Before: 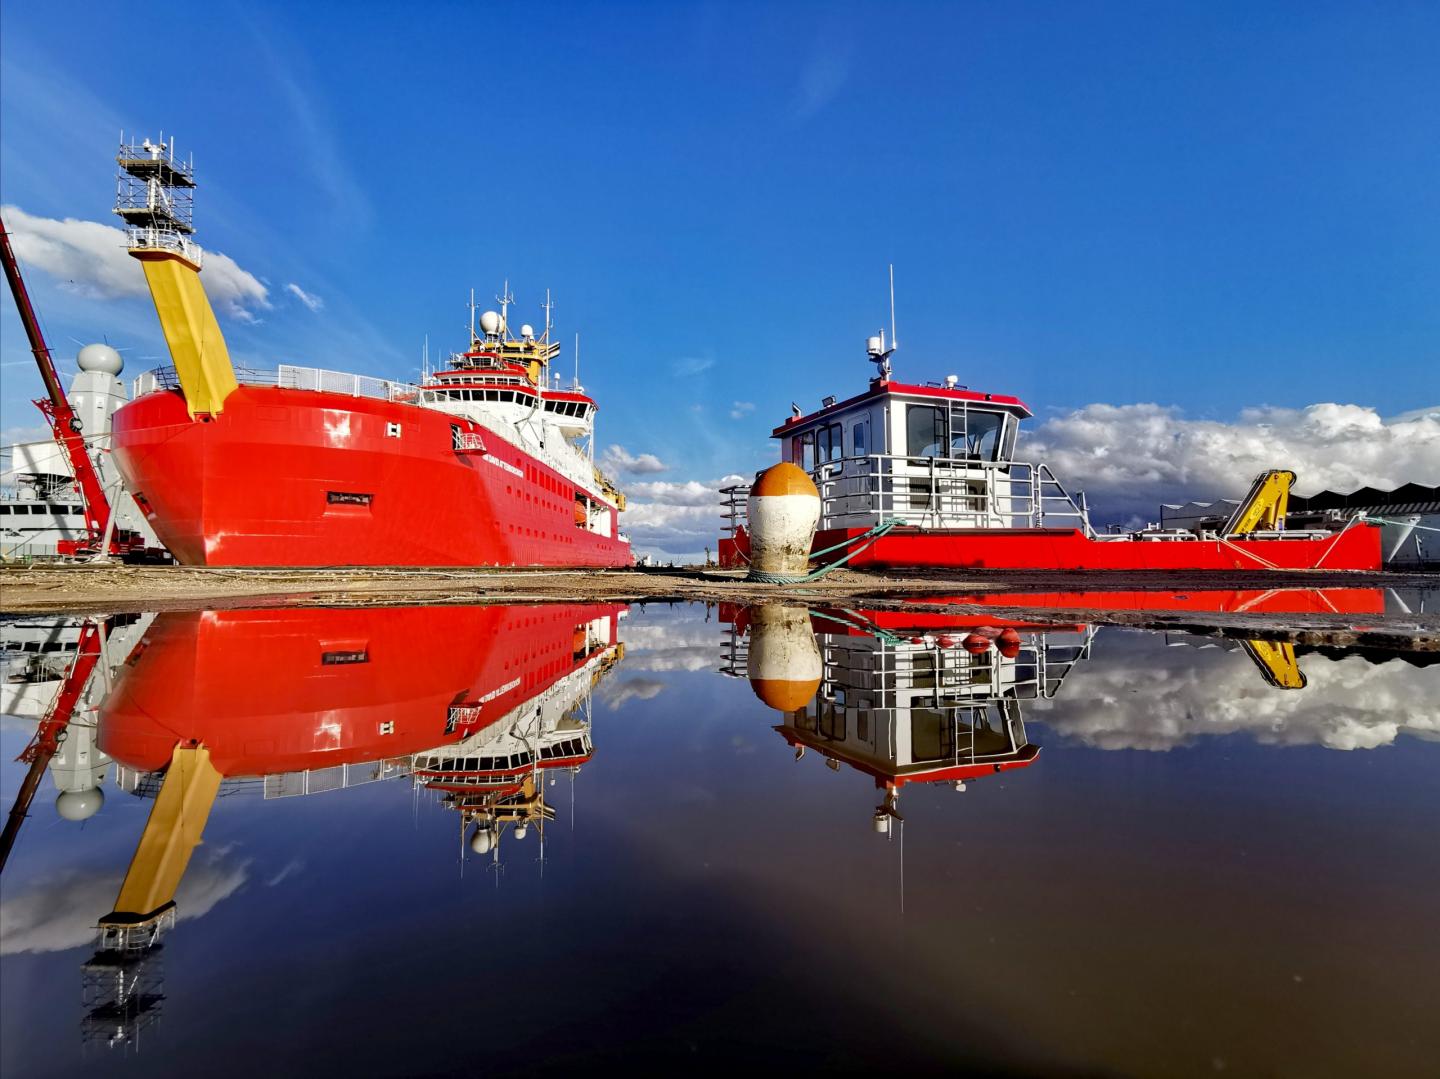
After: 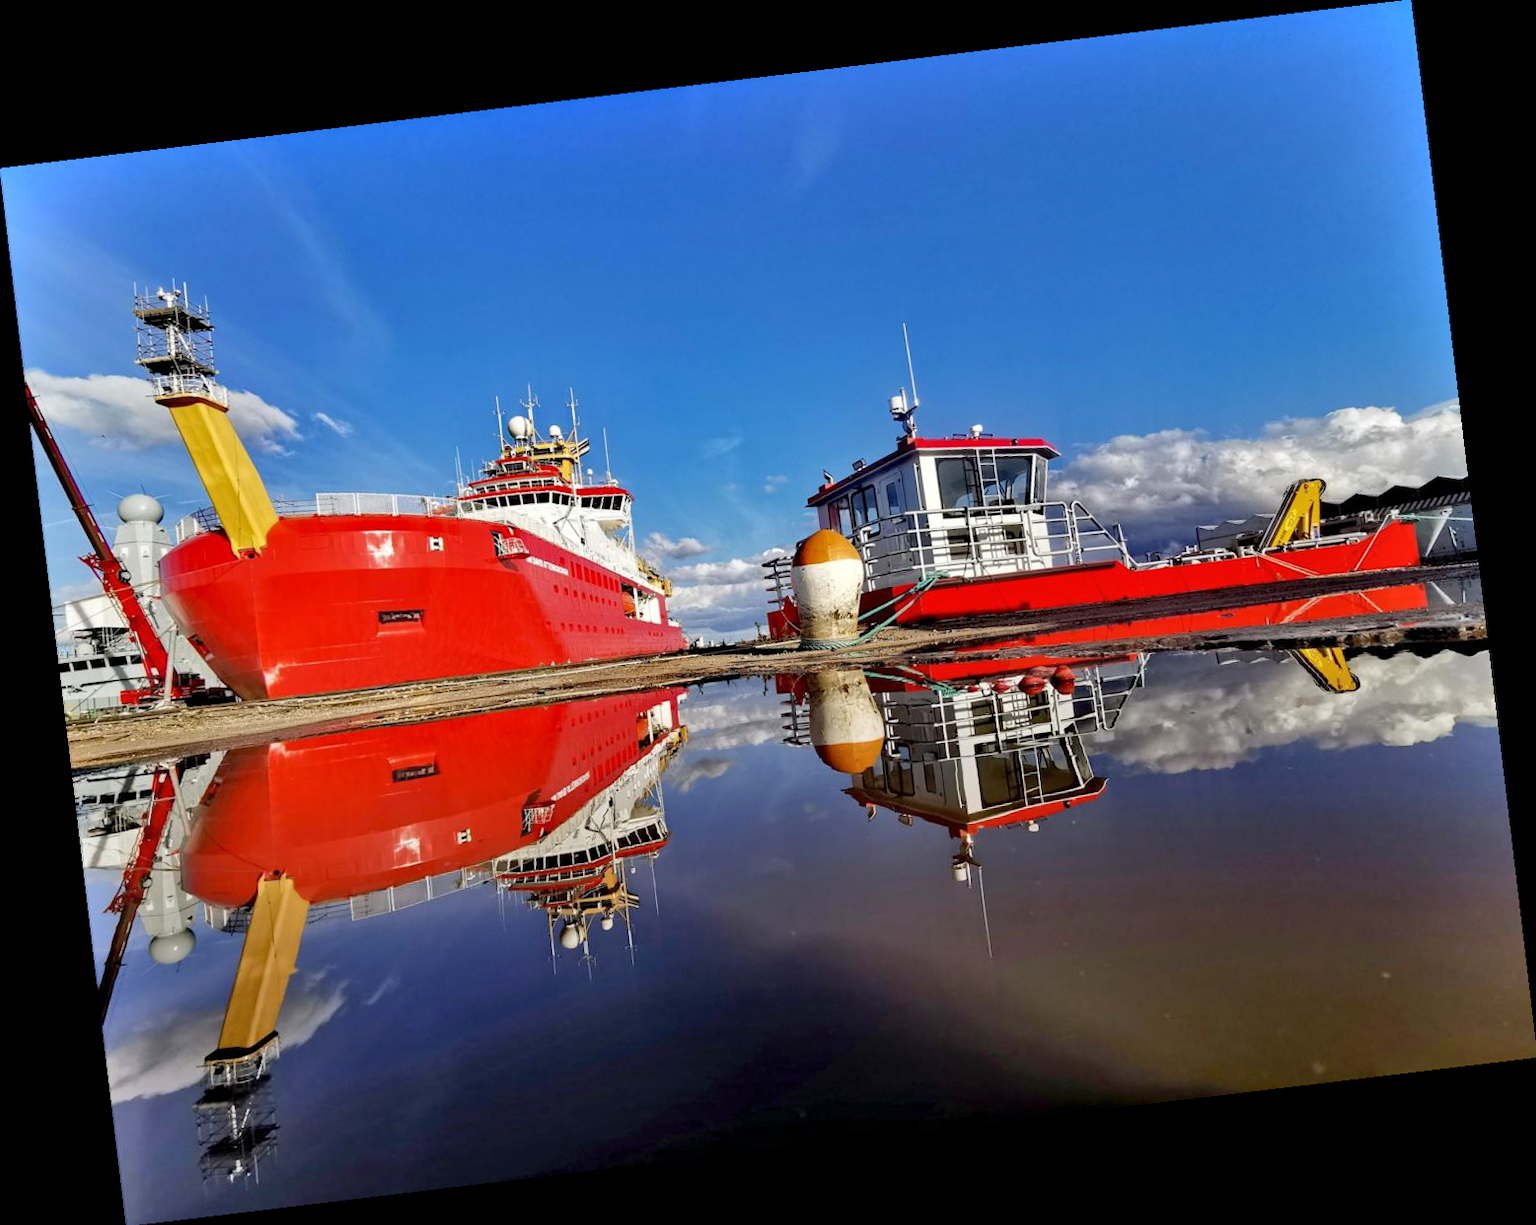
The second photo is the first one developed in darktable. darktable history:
rotate and perspective: rotation -6.83°, automatic cropping off
shadows and highlights: low approximation 0.01, soften with gaussian
